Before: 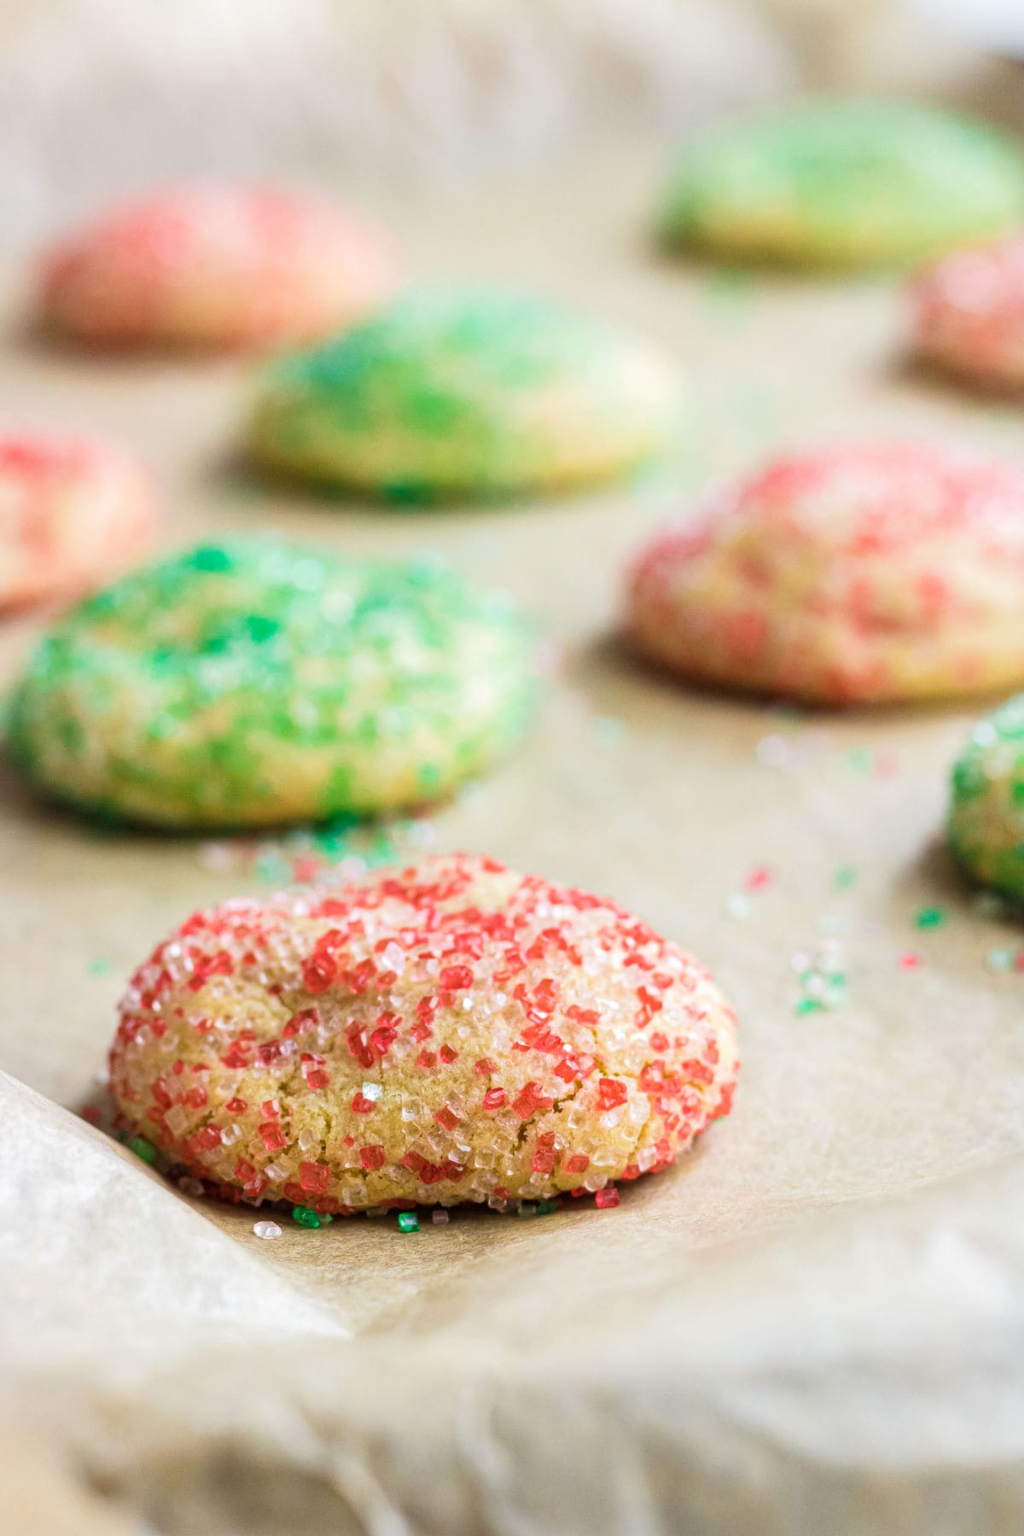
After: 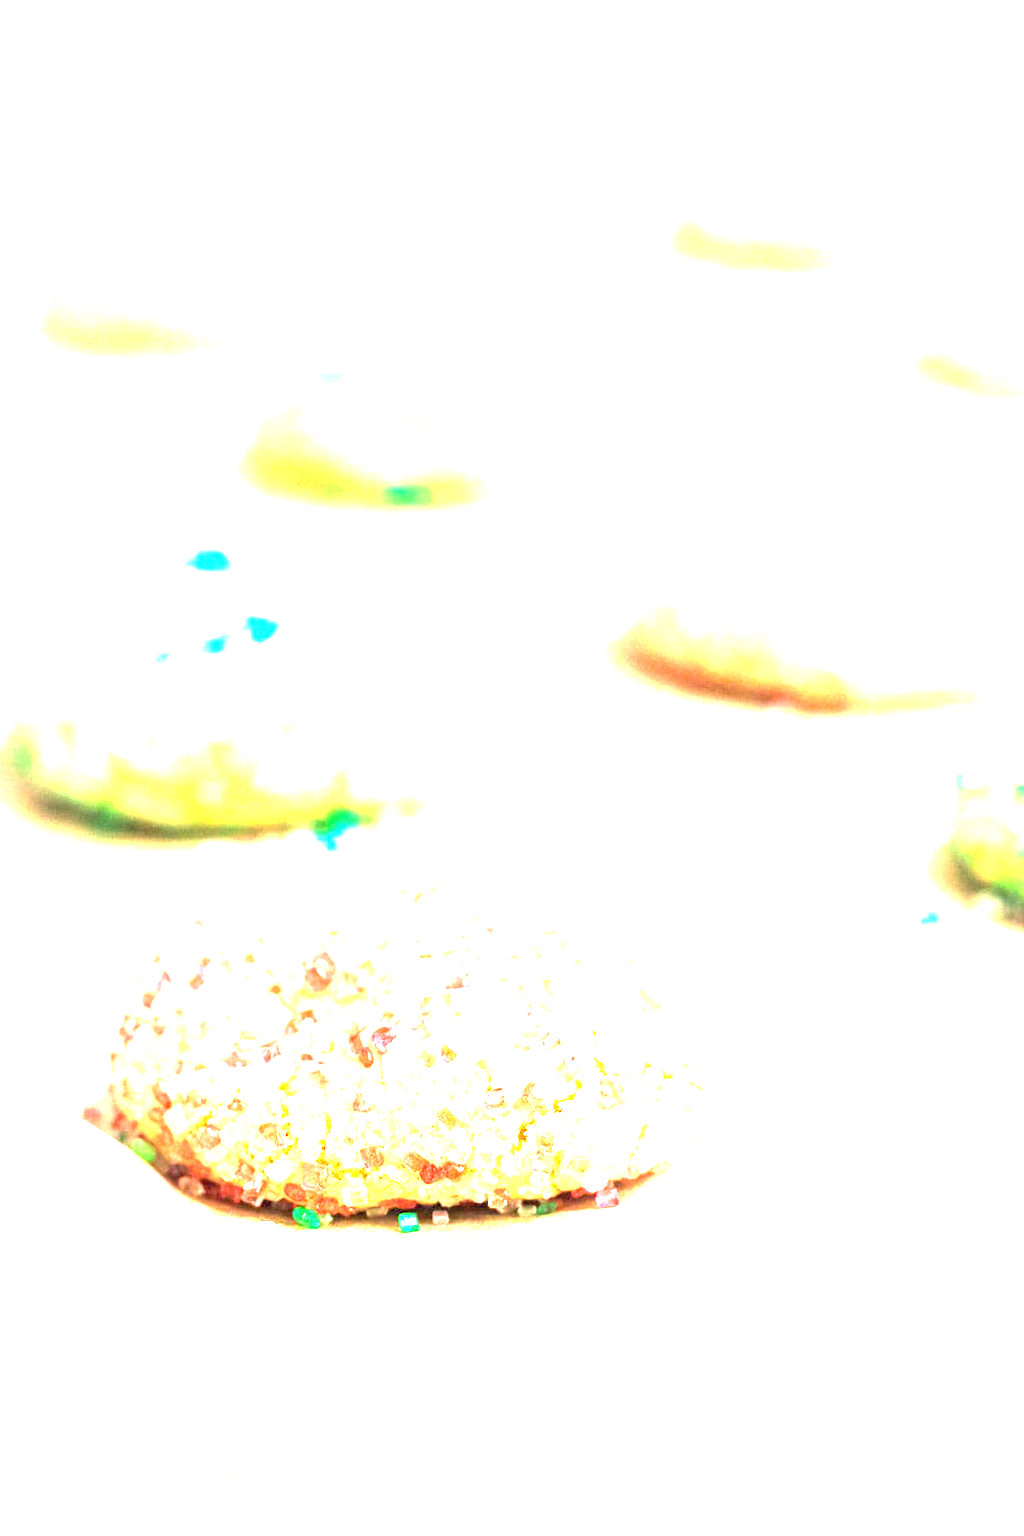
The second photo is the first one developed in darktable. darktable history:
exposure: black level correction 0, exposure 3.945 EV, compensate exposure bias true, compensate highlight preservation false
